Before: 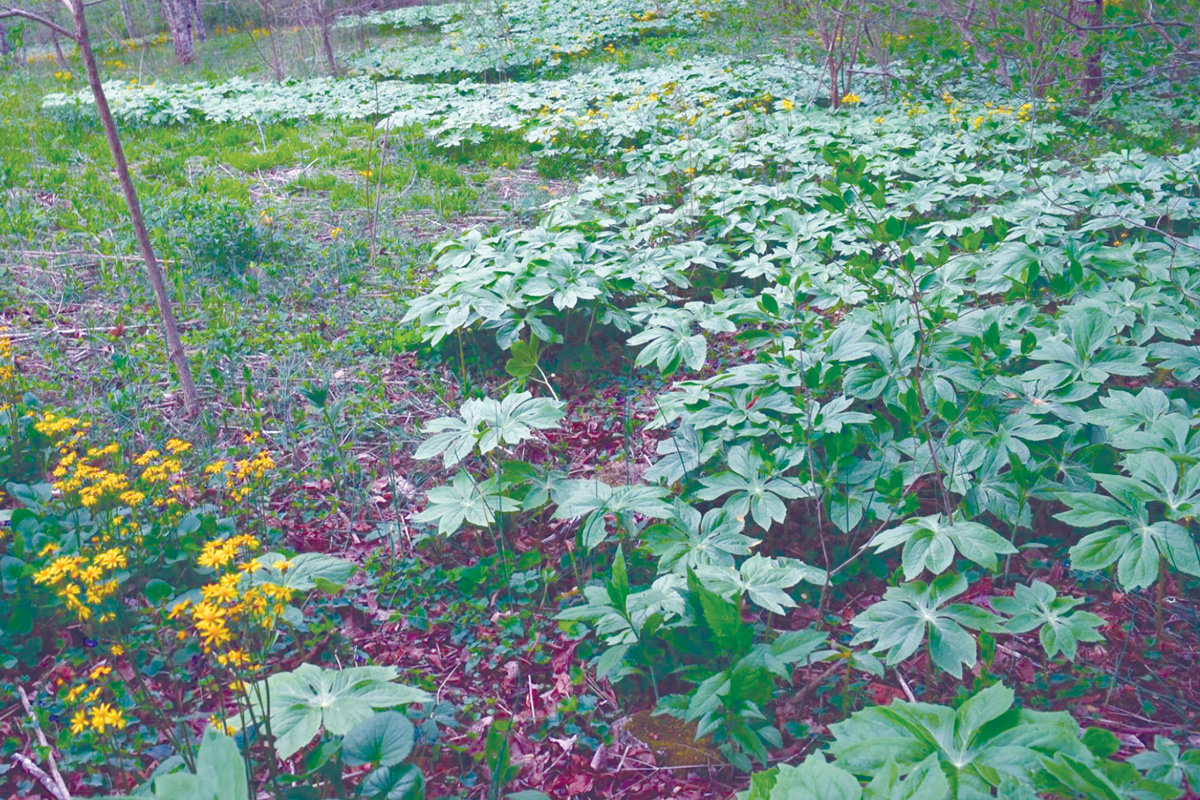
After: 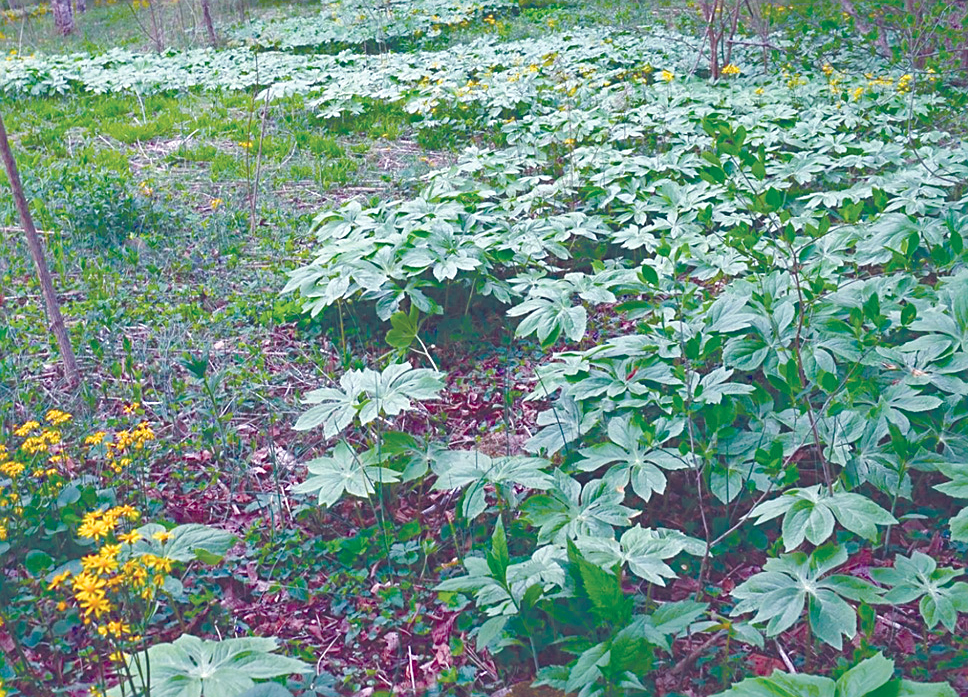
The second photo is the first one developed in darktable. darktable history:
sharpen: on, module defaults
crop: left 10.021%, top 3.648%, right 9.277%, bottom 9.219%
